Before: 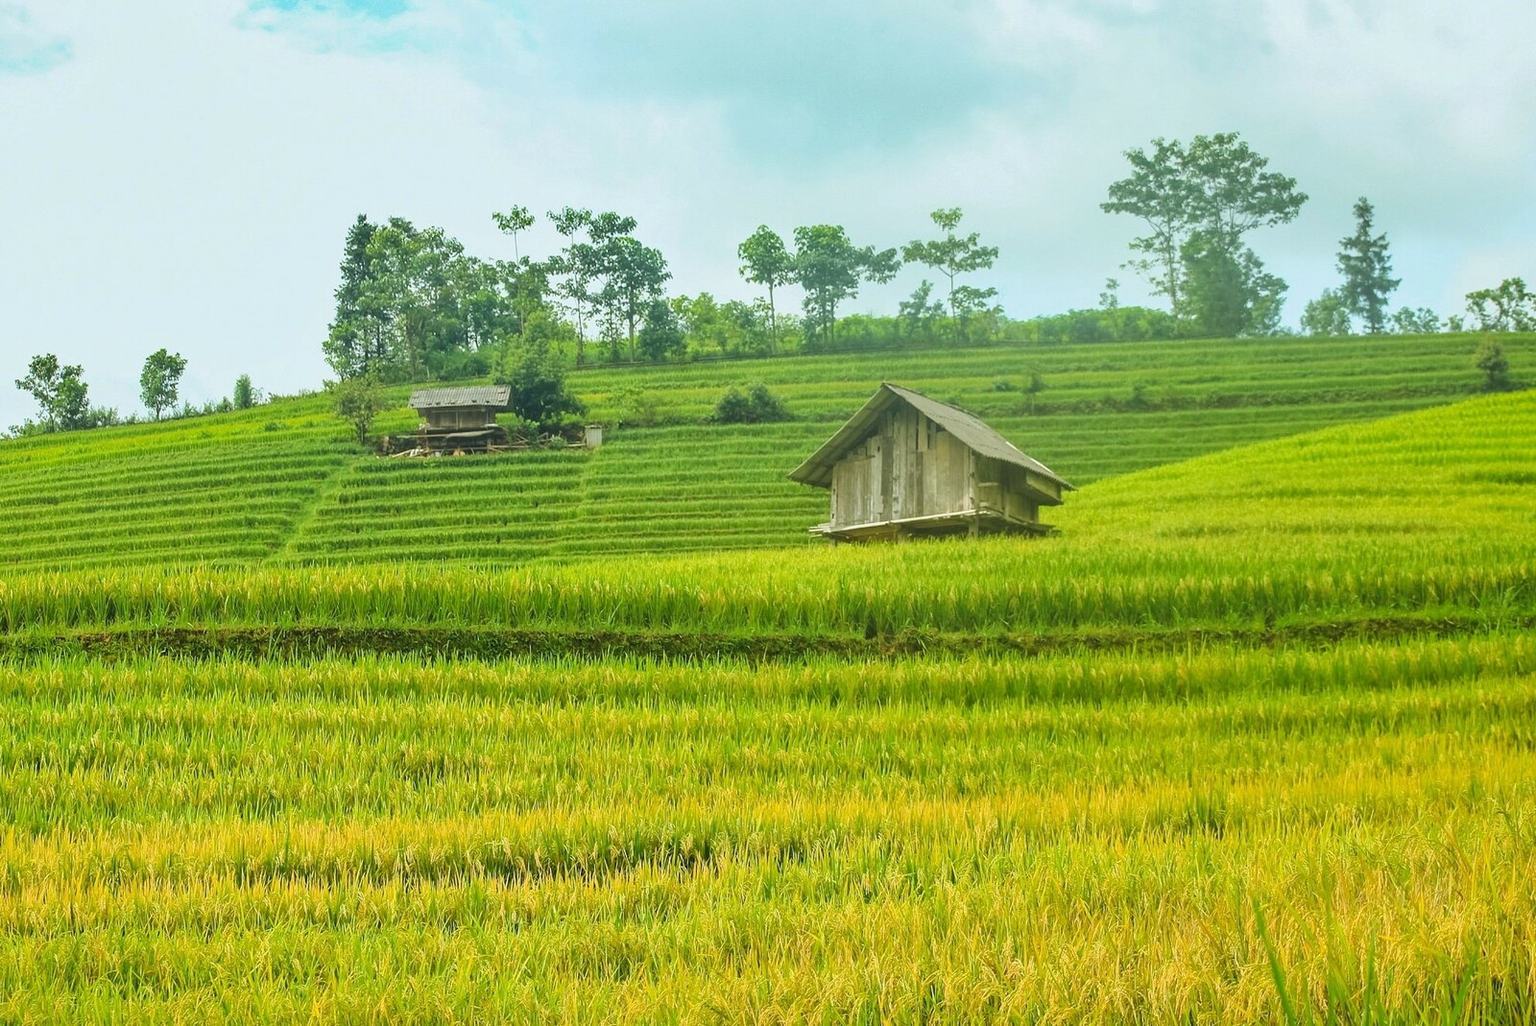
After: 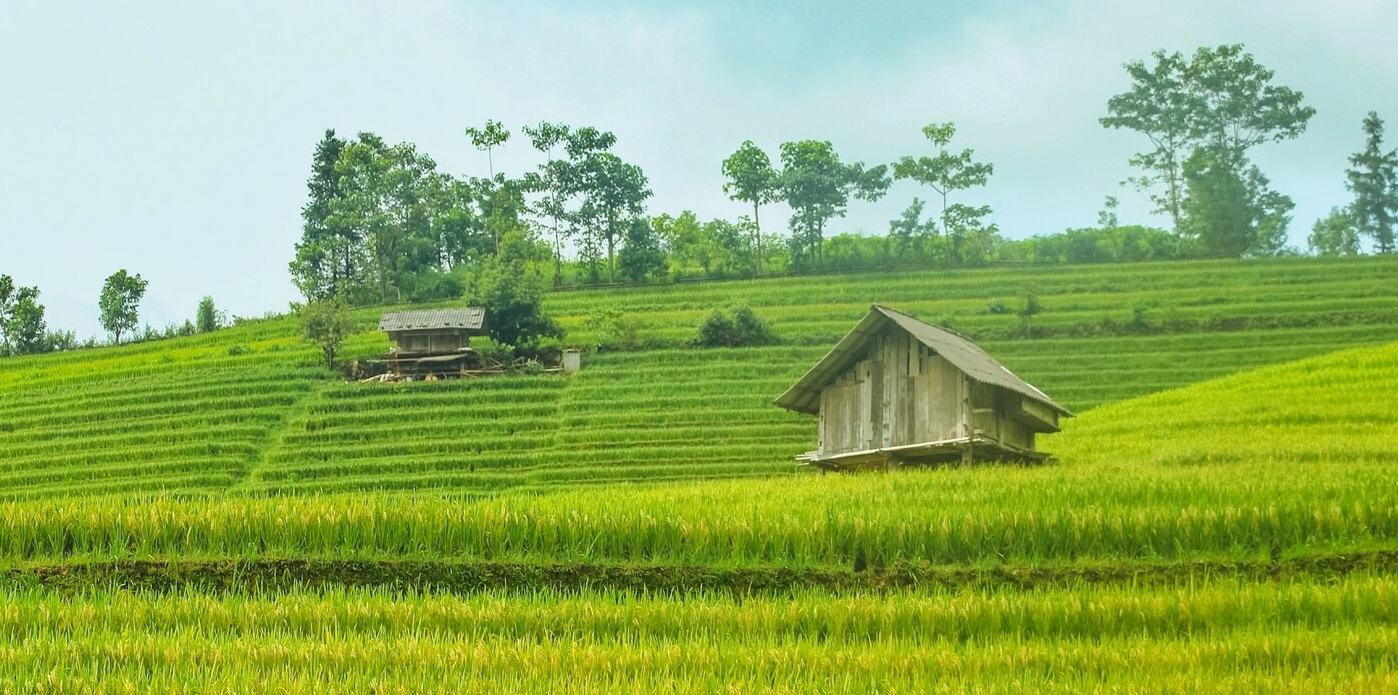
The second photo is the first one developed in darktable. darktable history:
crop: left 2.939%, top 8.838%, right 9.669%, bottom 26.139%
